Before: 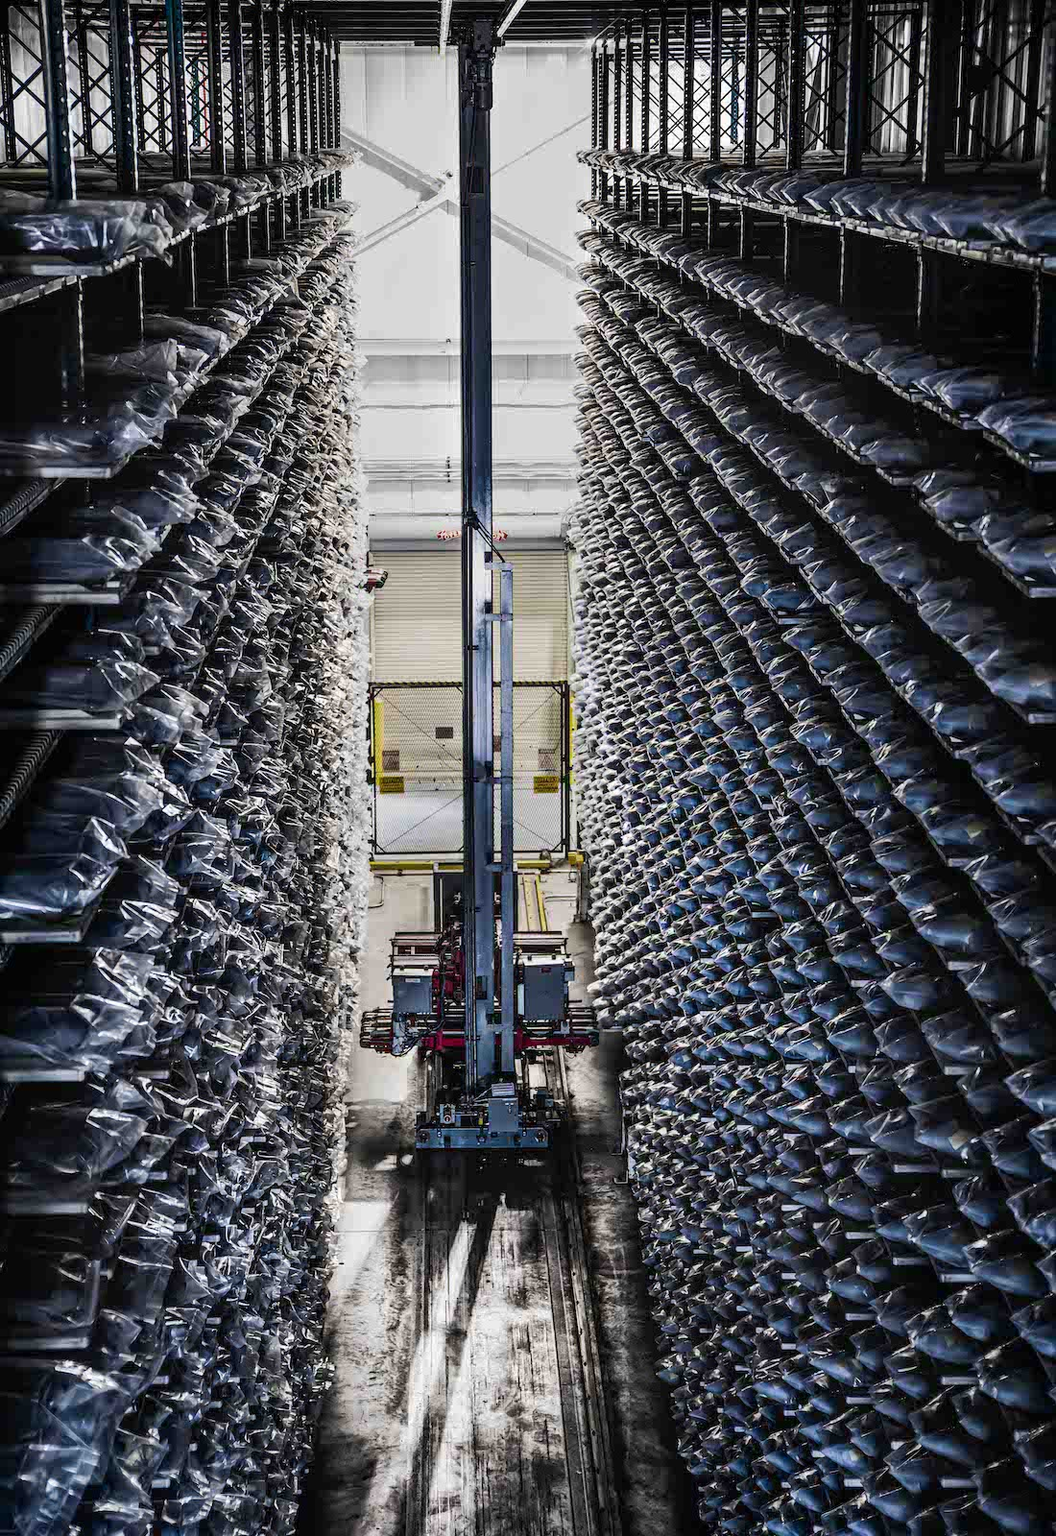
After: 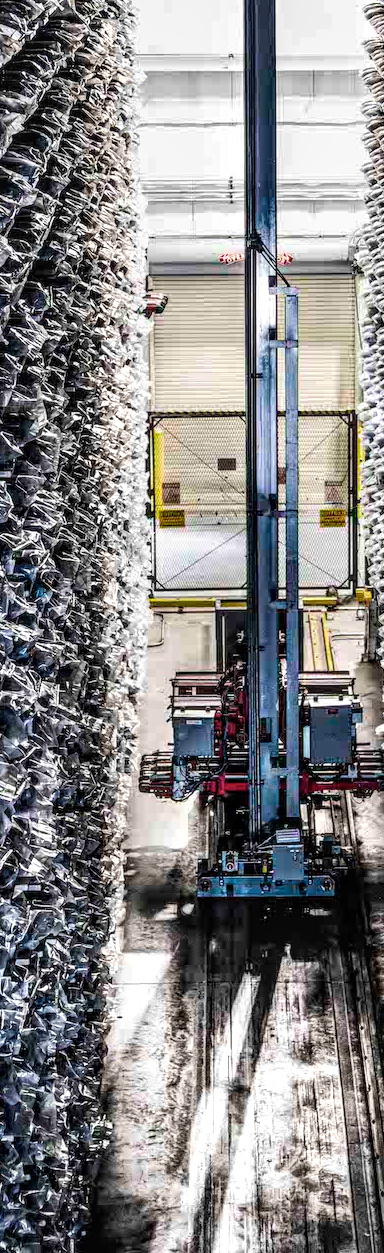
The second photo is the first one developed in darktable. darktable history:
crop and rotate: left 21.476%, top 18.701%, right 43.605%, bottom 2.978%
exposure: black level correction 0, exposure 0.695 EV, compensate exposure bias true, compensate highlight preservation false
tone equalizer: -8 EV -0.422 EV, -7 EV -0.425 EV, -6 EV -0.353 EV, -5 EV -0.188 EV, -3 EV 0.206 EV, -2 EV 0.347 EV, -1 EV 0.377 EV, +0 EV 0.406 EV
local contrast: detail 130%
